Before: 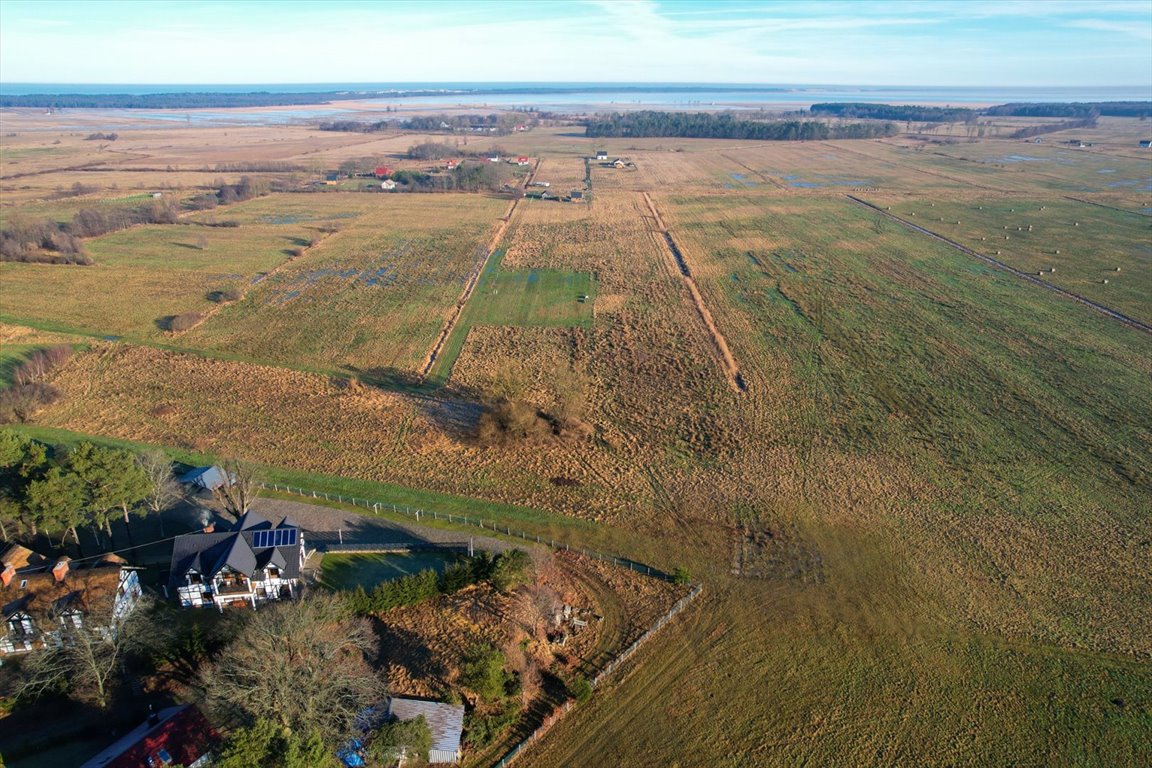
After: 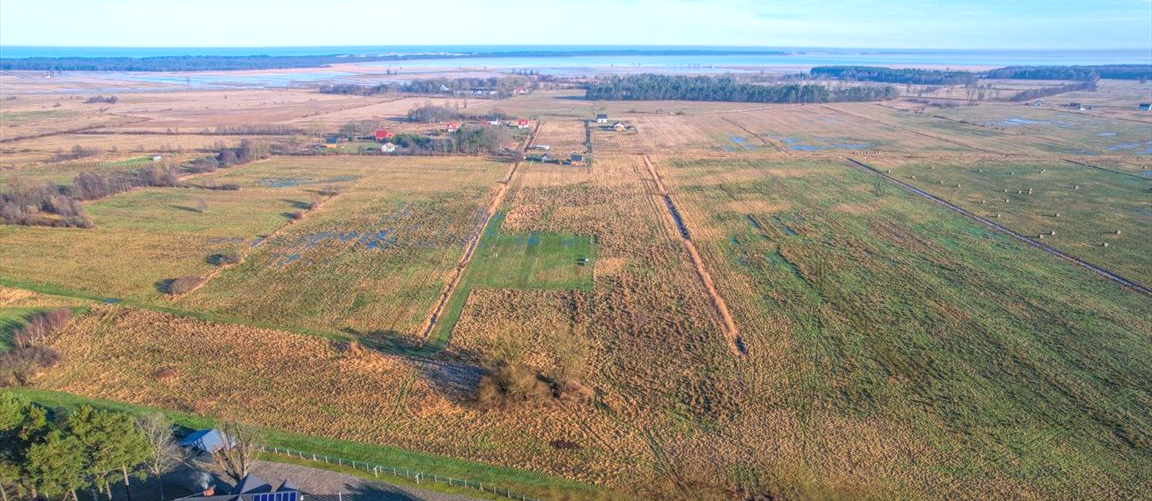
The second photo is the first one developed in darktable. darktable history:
color calibration: illuminant as shot in camera, x 0.358, y 0.373, temperature 4628.91 K
crop and rotate: top 4.883%, bottom 29.868%
tone equalizer: on, module defaults
local contrast: highlights 67%, shadows 34%, detail 166%, midtone range 0.2
contrast brightness saturation: brightness 0.092, saturation 0.193
